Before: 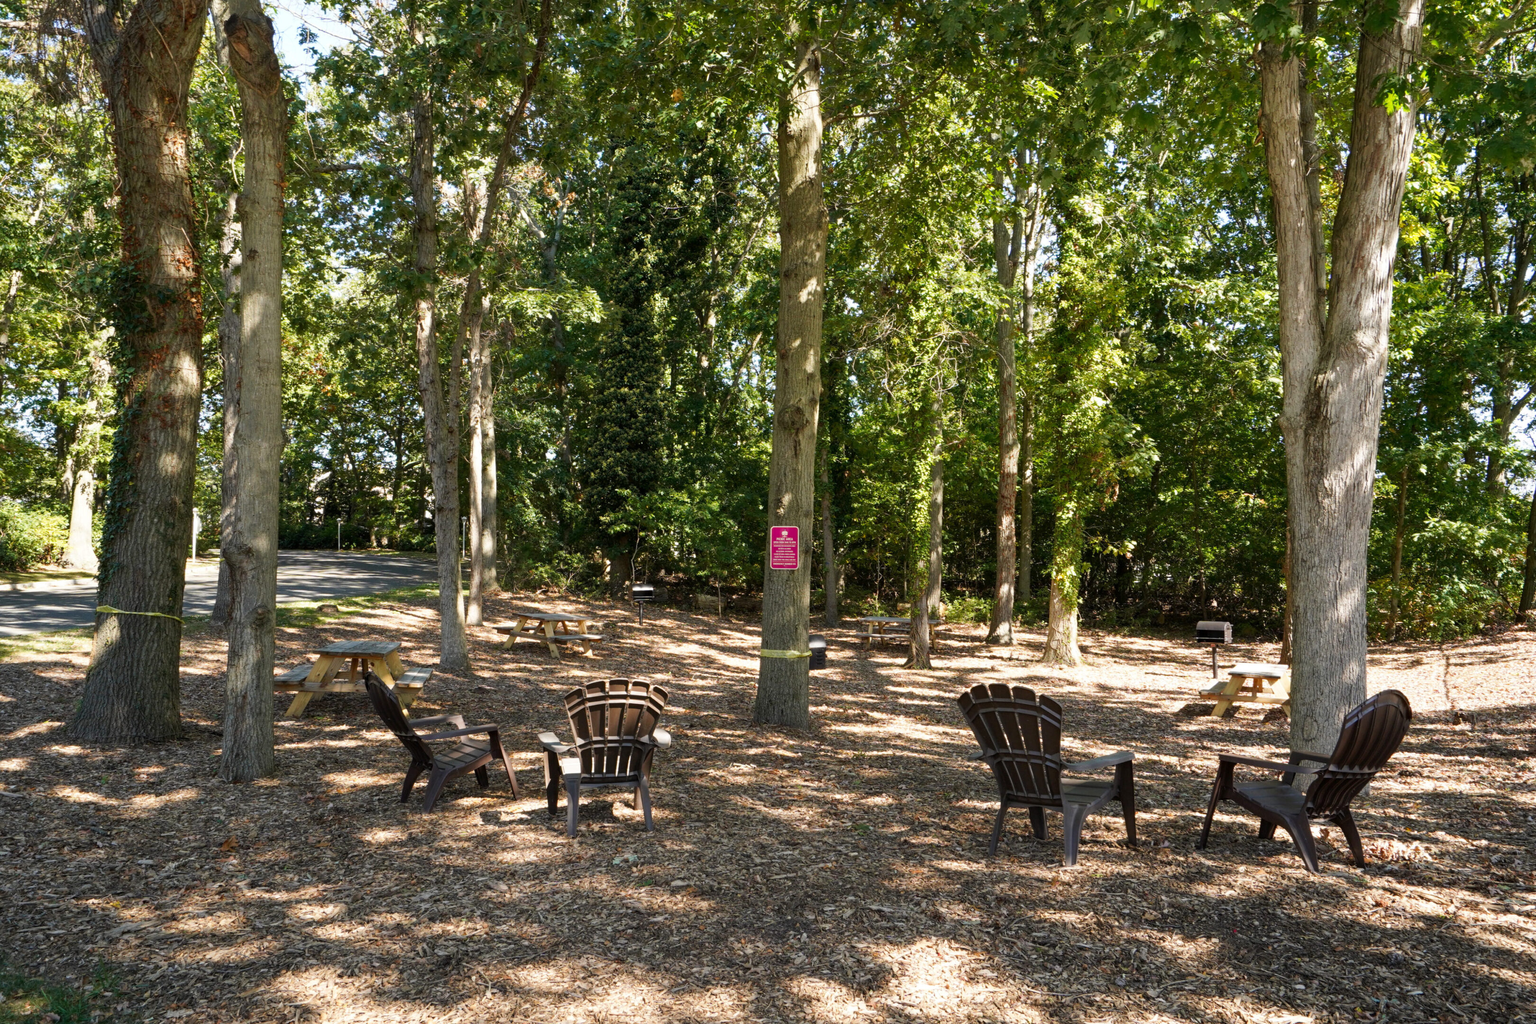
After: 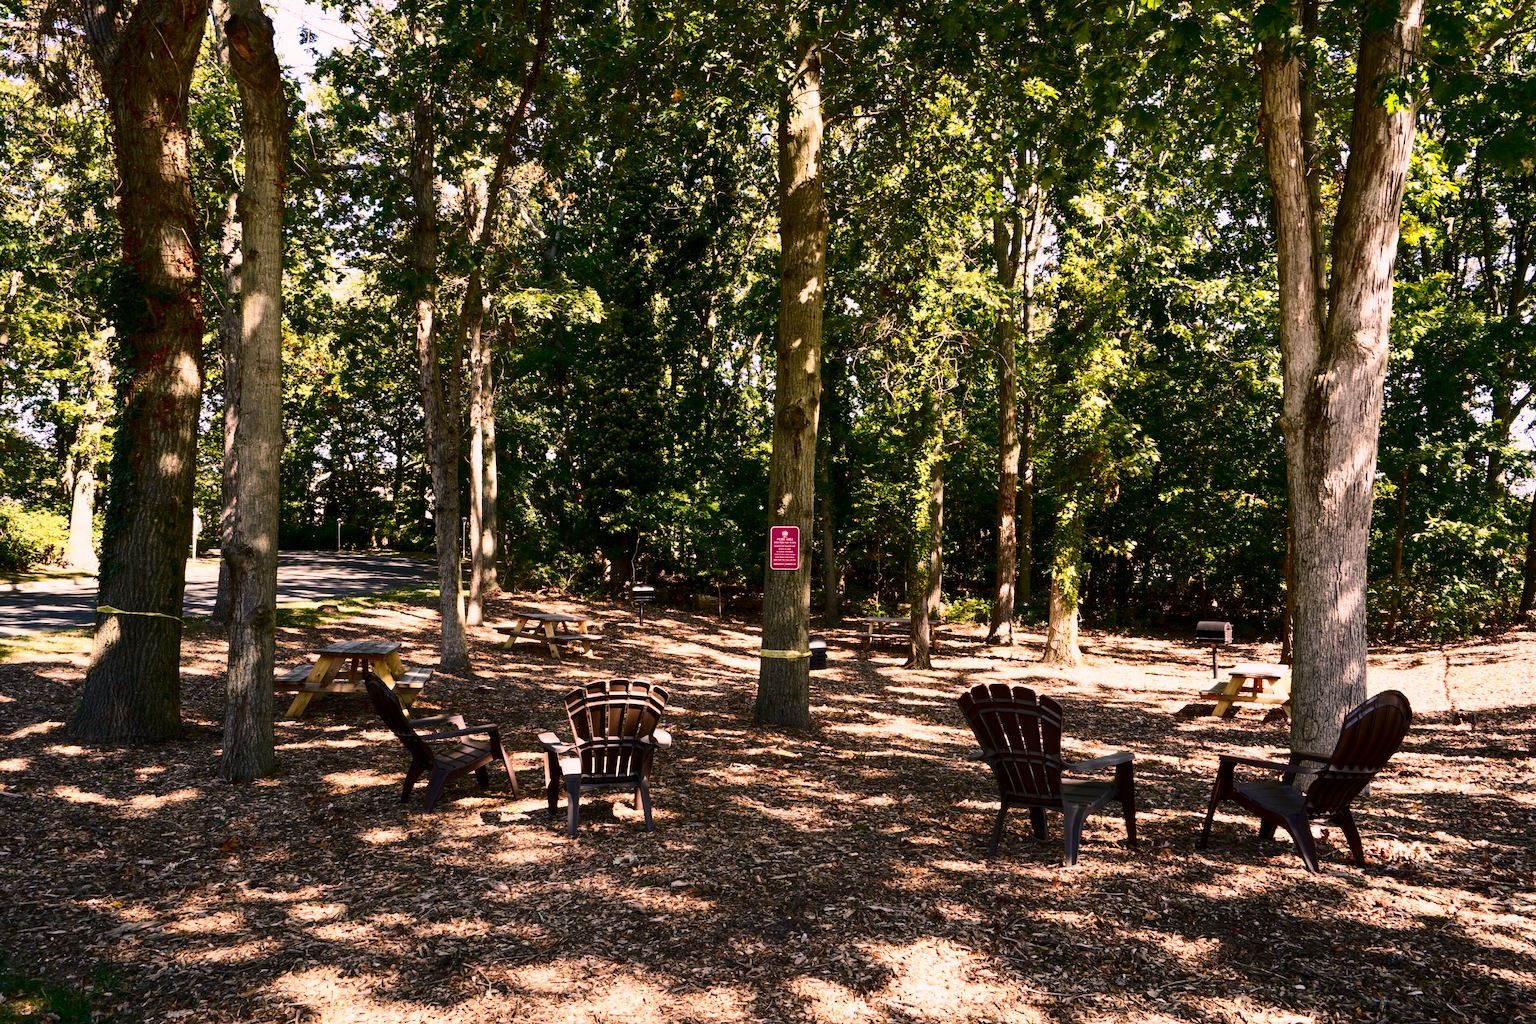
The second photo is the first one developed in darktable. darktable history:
contrast brightness saturation: contrast 0.32, brightness -0.08, saturation 0.17
white balance: emerald 1
color correction: highlights a* 14.52, highlights b* 4.84
